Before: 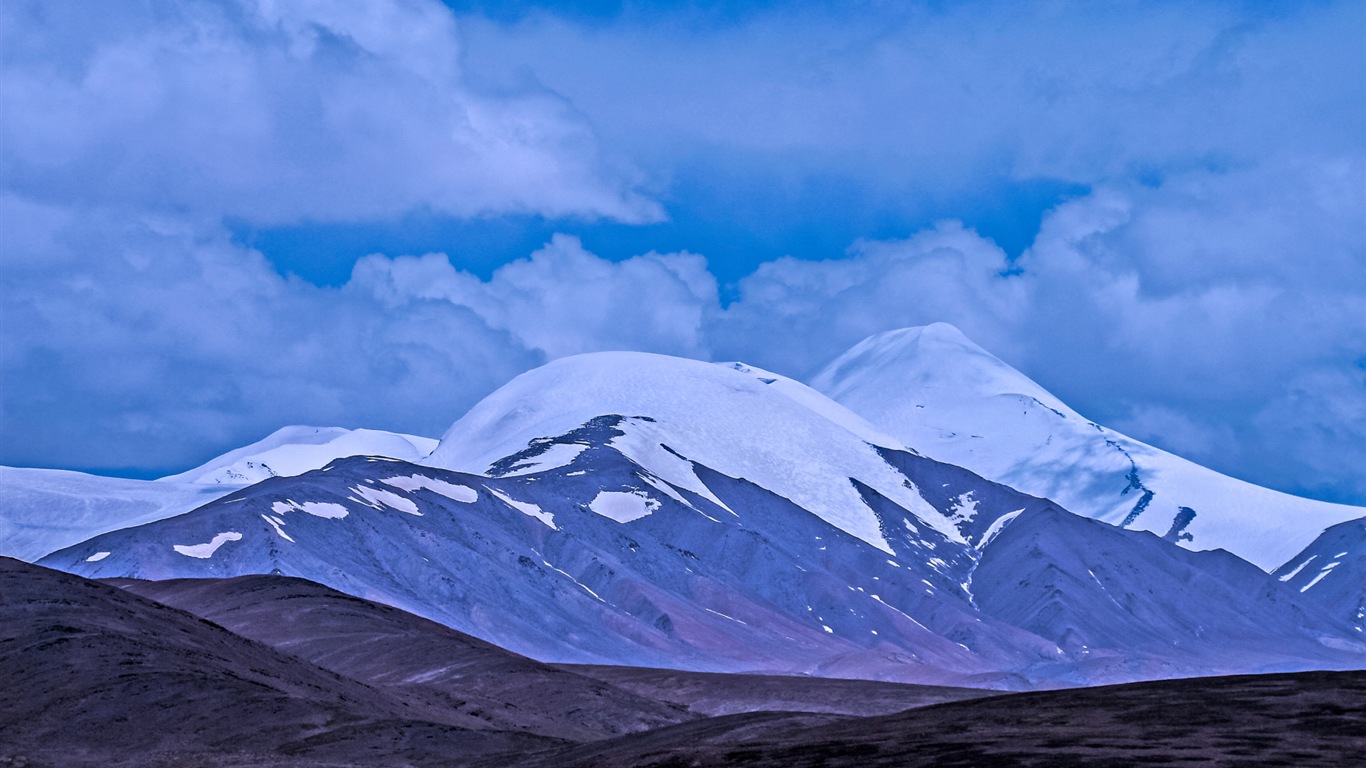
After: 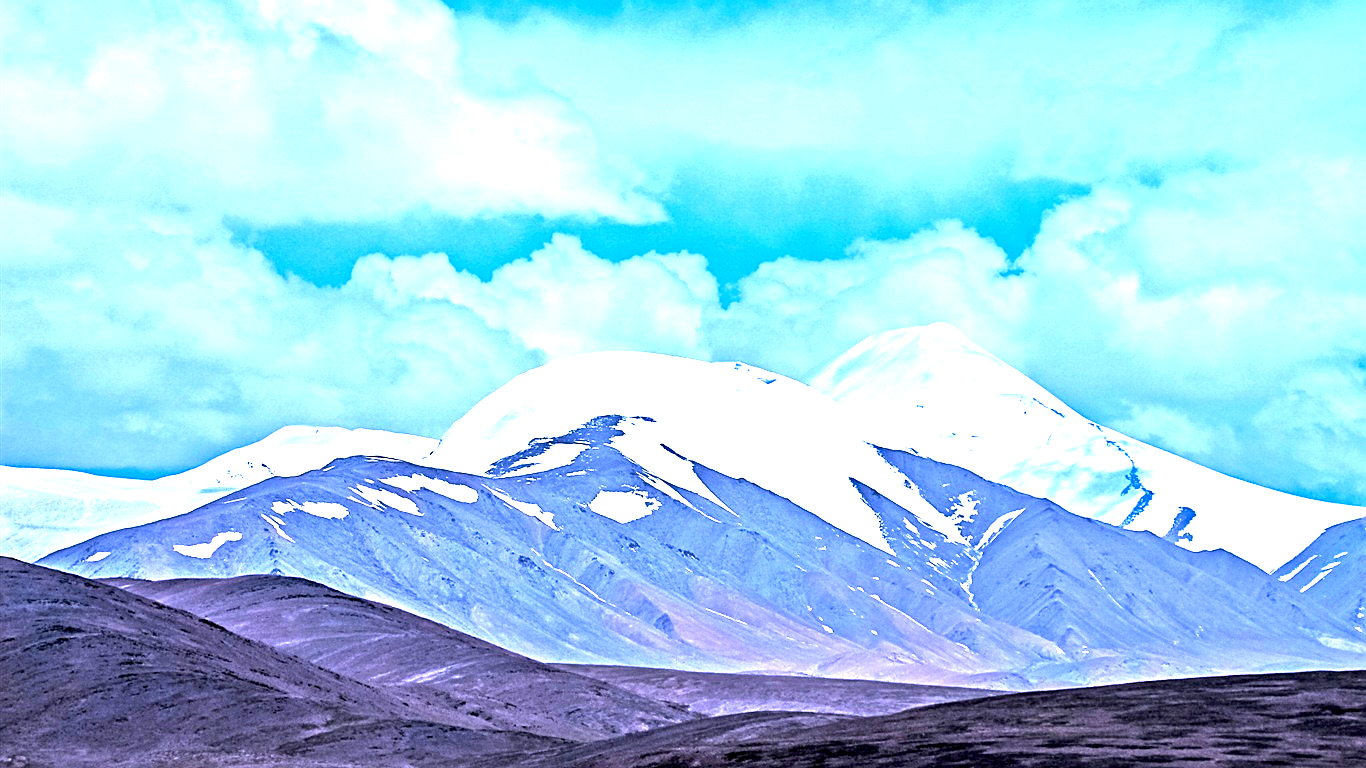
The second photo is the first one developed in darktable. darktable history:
sharpen: on, module defaults
exposure: black level correction 0.001, exposure 2 EV, compensate highlight preservation false
